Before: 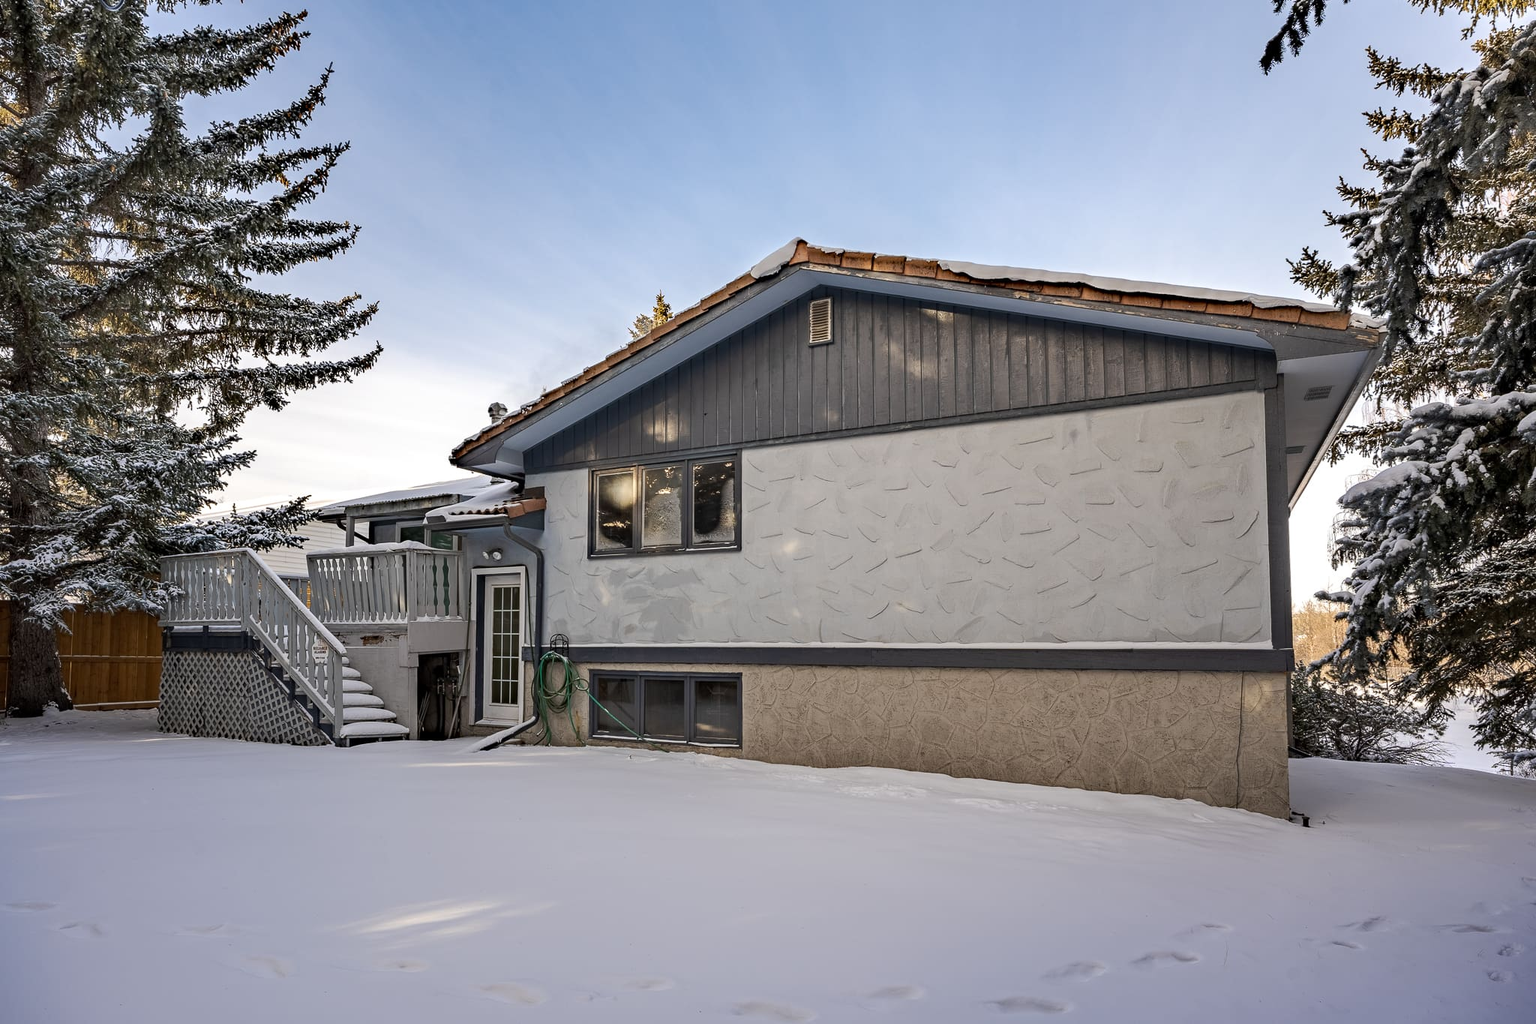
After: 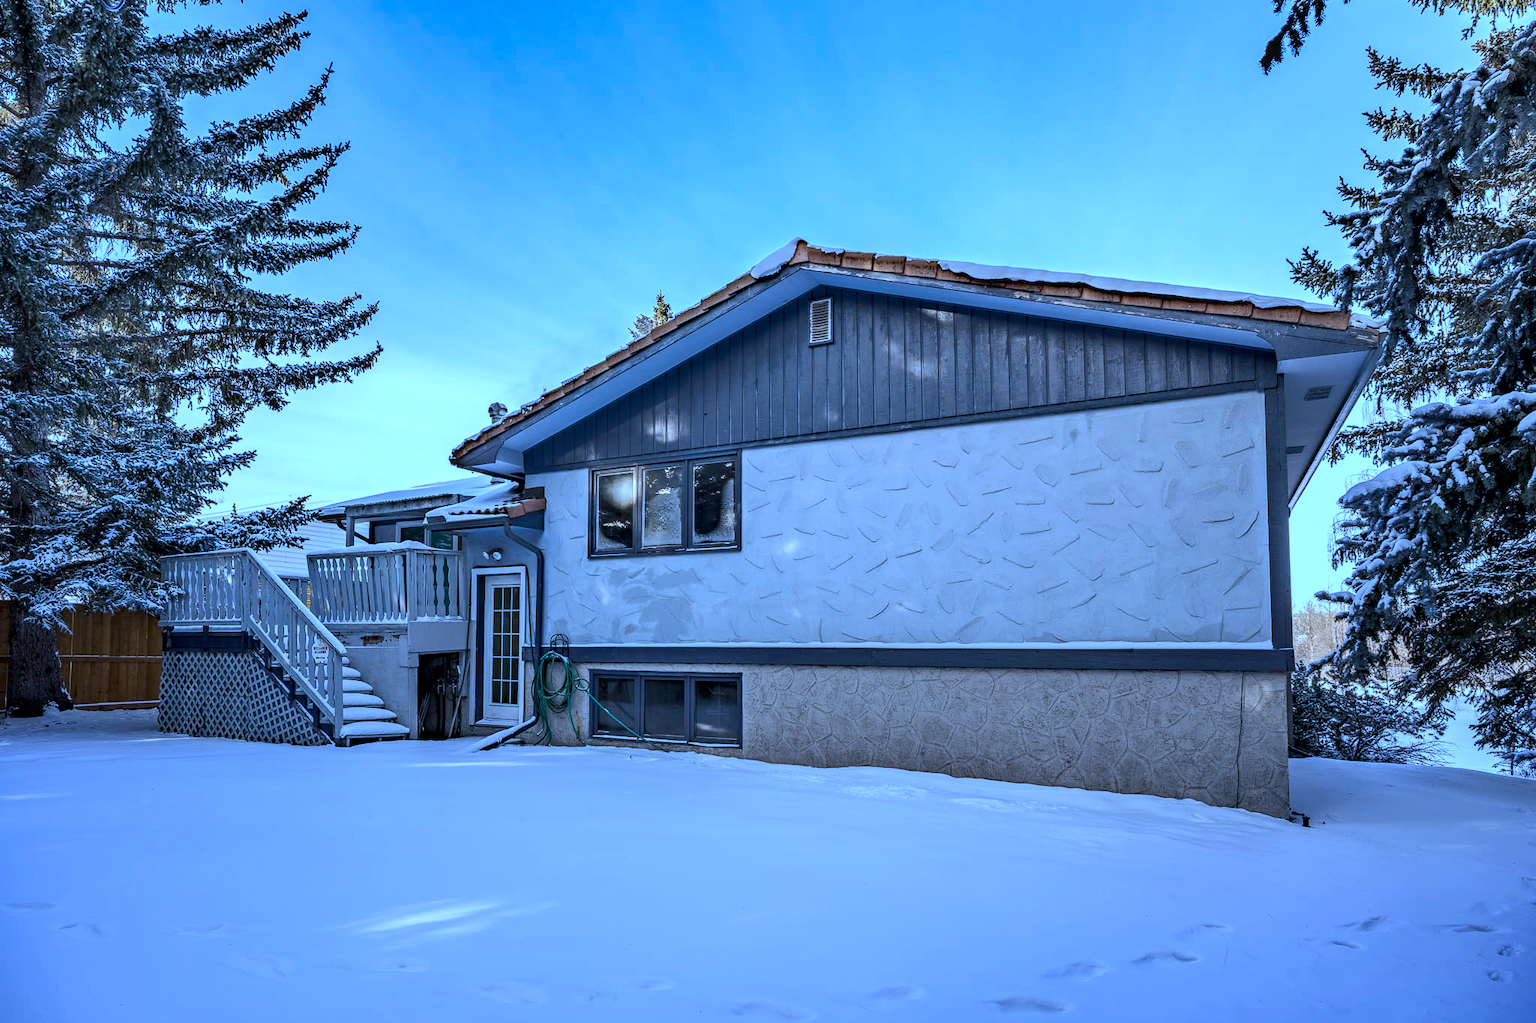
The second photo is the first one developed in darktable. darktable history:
local contrast: on, module defaults
contrast brightness saturation: contrast 0.08, saturation 0.02
color calibration: illuminant as shot in camera, x 0.442, y 0.413, temperature 2903.13 K
shadows and highlights: shadows 4.1, highlights -17.6, soften with gaussian
